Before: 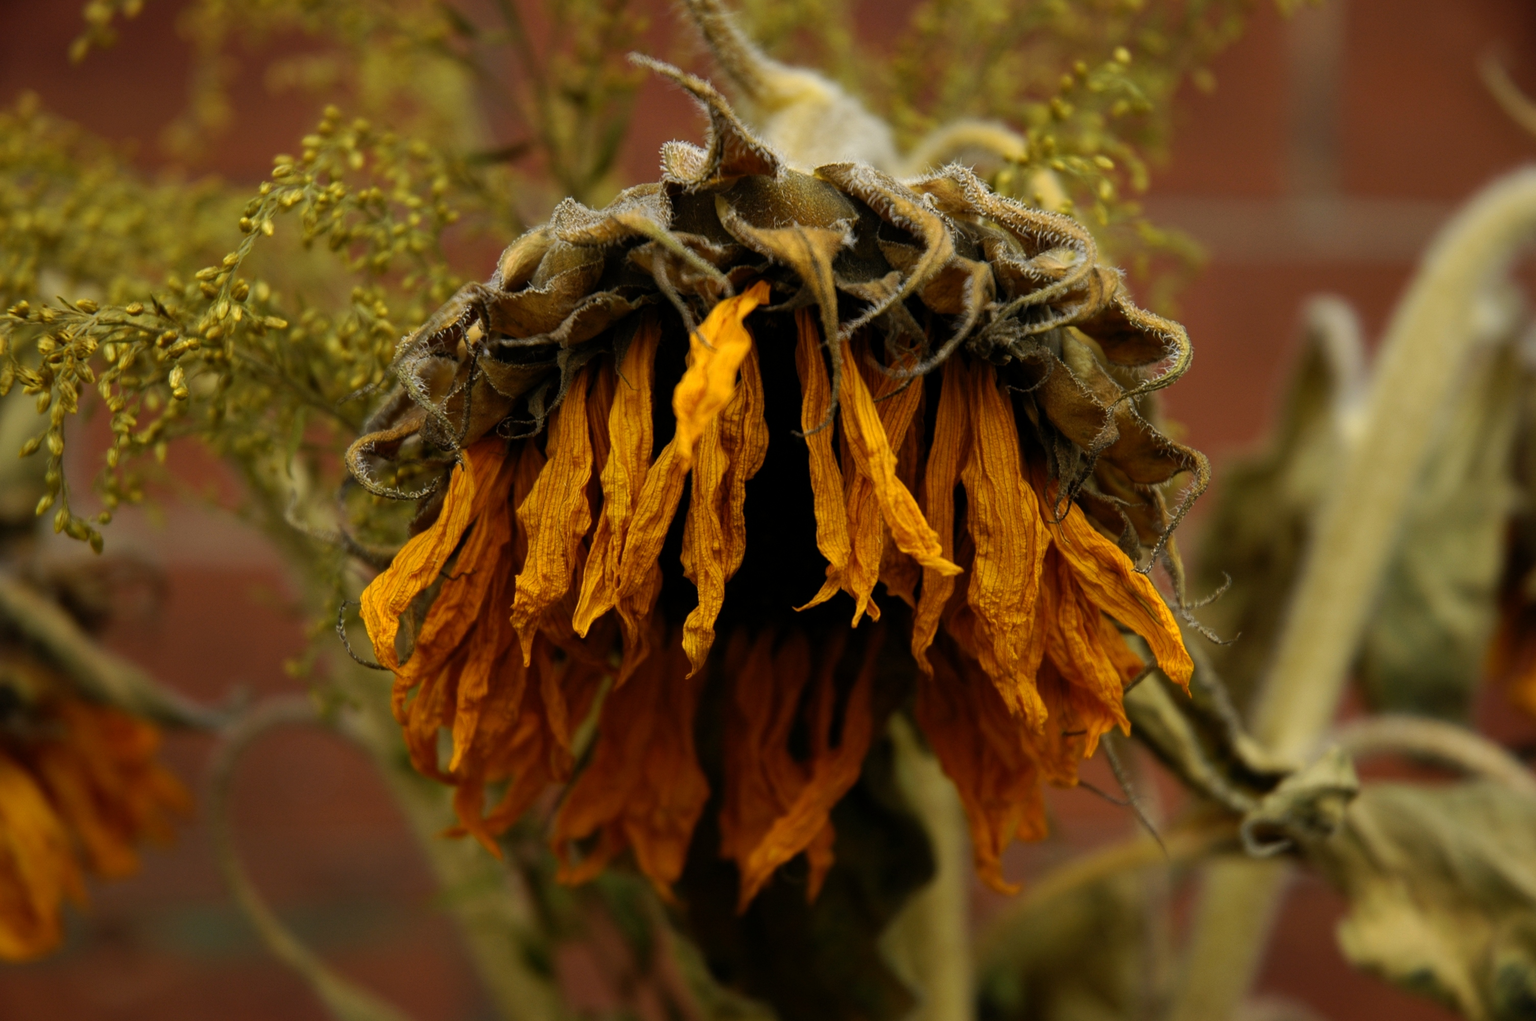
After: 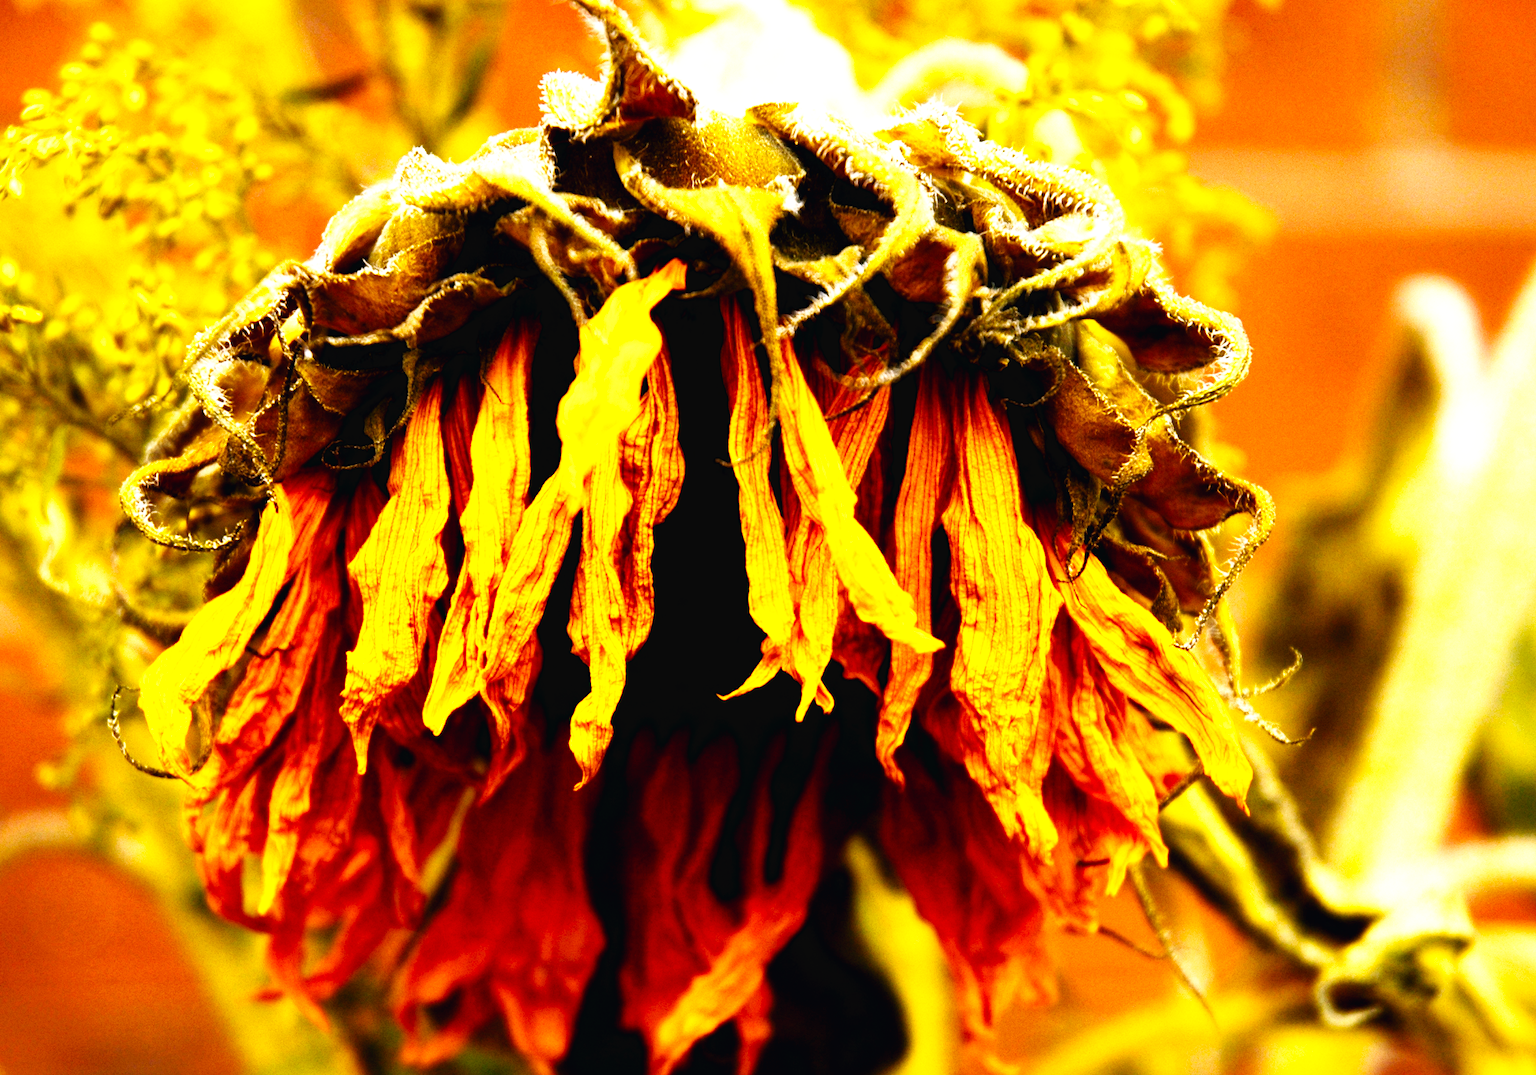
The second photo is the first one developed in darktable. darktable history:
color balance rgb: highlights gain › chroma 4.468%, highlights gain › hue 31.76°, perceptual saturation grading › global saturation 0.729%, perceptual brilliance grading › global brilliance 30.237%, perceptual brilliance grading › highlights 49.47%, perceptual brilliance grading › mid-tones 51.078%, perceptual brilliance grading › shadows -21.296%, global vibrance 20%
crop: left 16.667%, top 8.56%, right 8.408%, bottom 12.572%
base curve: curves: ch0 [(0, 0.003) (0.001, 0.002) (0.006, 0.004) (0.02, 0.022) (0.048, 0.086) (0.094, 0.234) (0.162, 0.431) (0.258, 0.629) (0.385, 0.8) (0.548, 0.918) (0.751, 0.988) (1, 1)], preserve colors none
tone equalizer: on, module defaults
